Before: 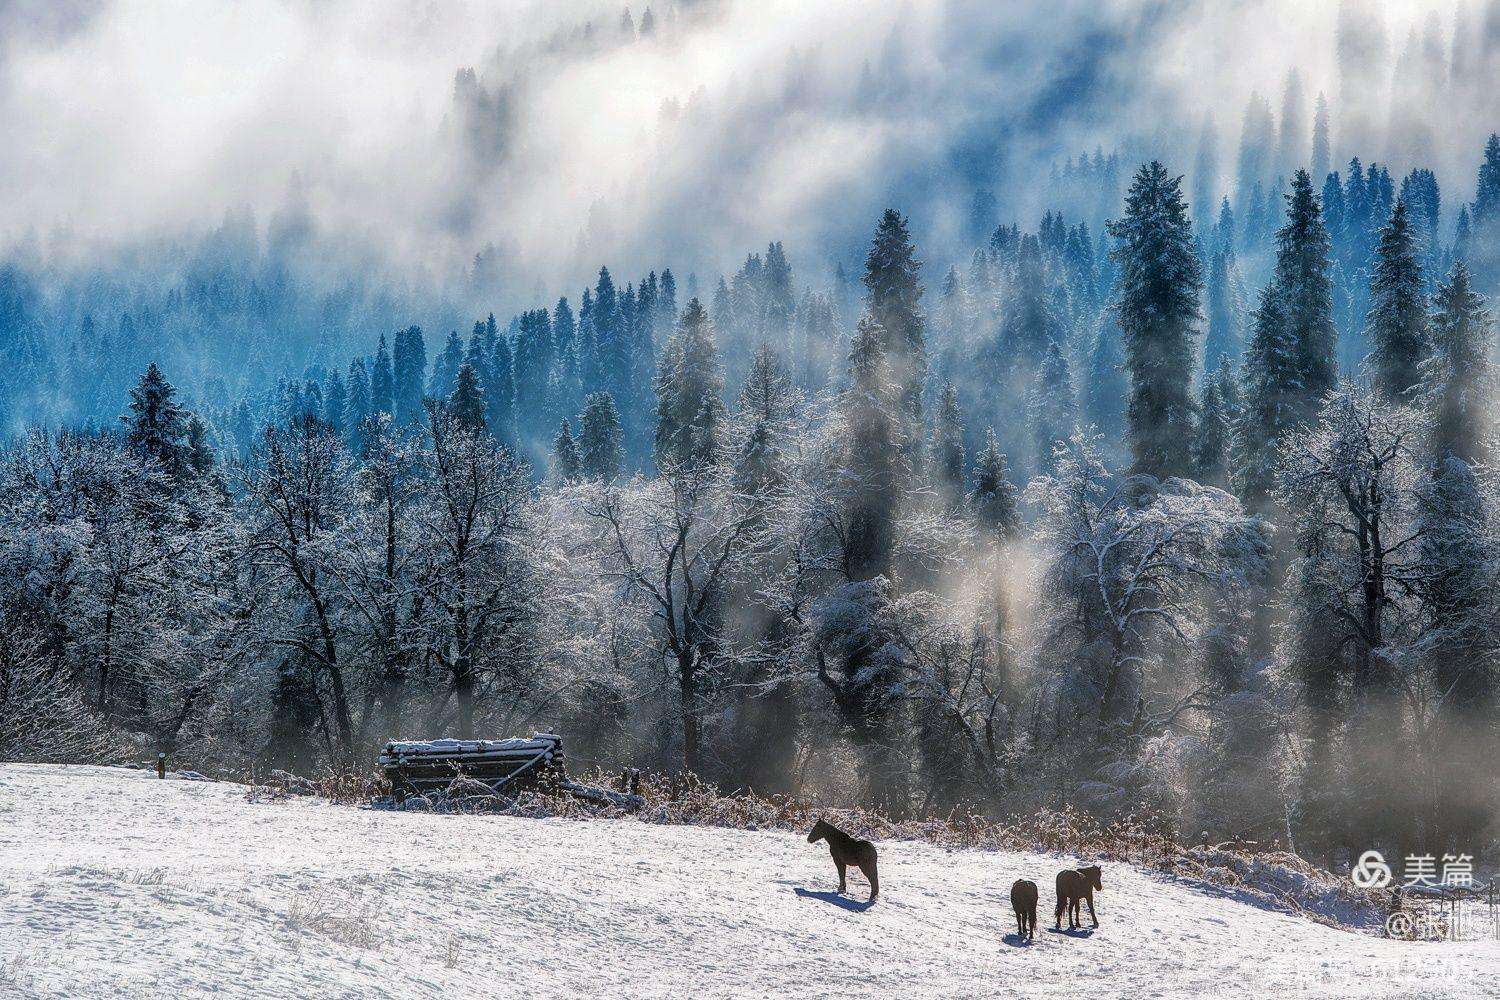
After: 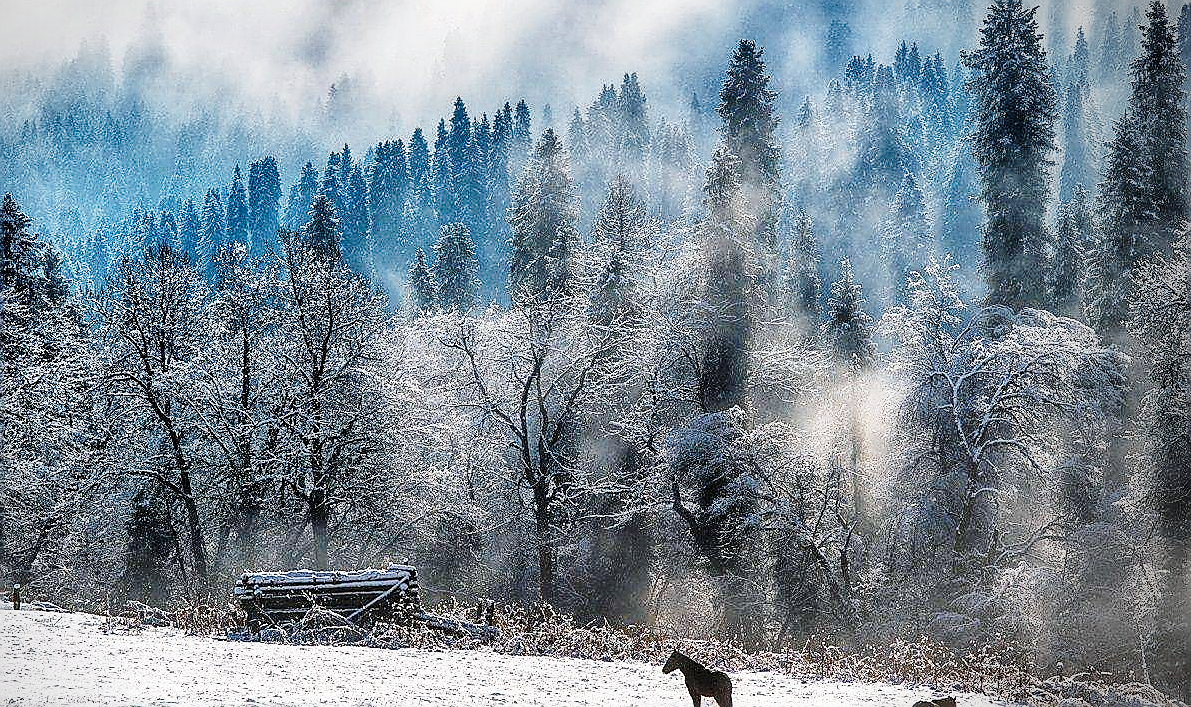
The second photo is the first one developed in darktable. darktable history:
contrast brightness saturation: saturation -0.17
sharpen: radius 1.4, amount 1.25, threshold 0.7
shadows and highlights: soften with gaussian
crop: left 9.712%, top 16.928%, right 10.845%, bottom 12.332%
tone equalizer: on, module defaults
vignetting: center (-0.15, 0.013)
grain: coarseness 14.57 ISO, strength 8.8%
base curve: curves: ch0 [(0, 0) (0.028, 0.03) (0.121, 0.232) (0.46, 0.748) (0.859, 0.968) (1, 1)], preserve colors none
